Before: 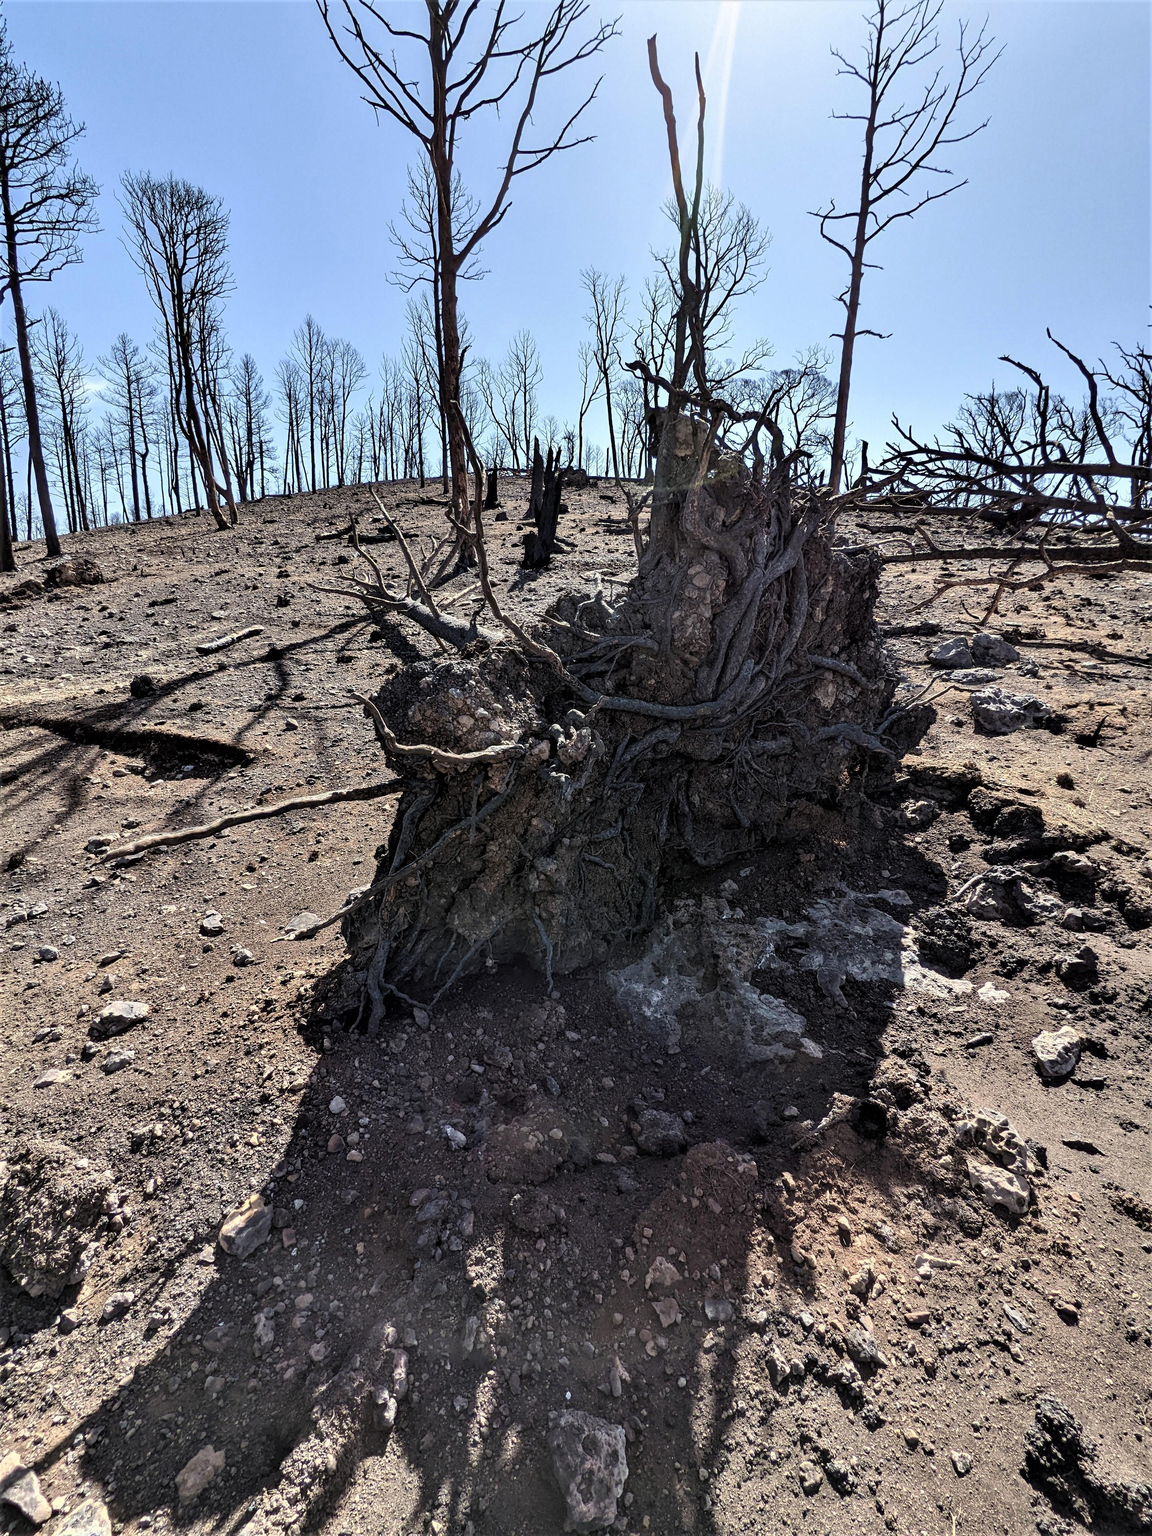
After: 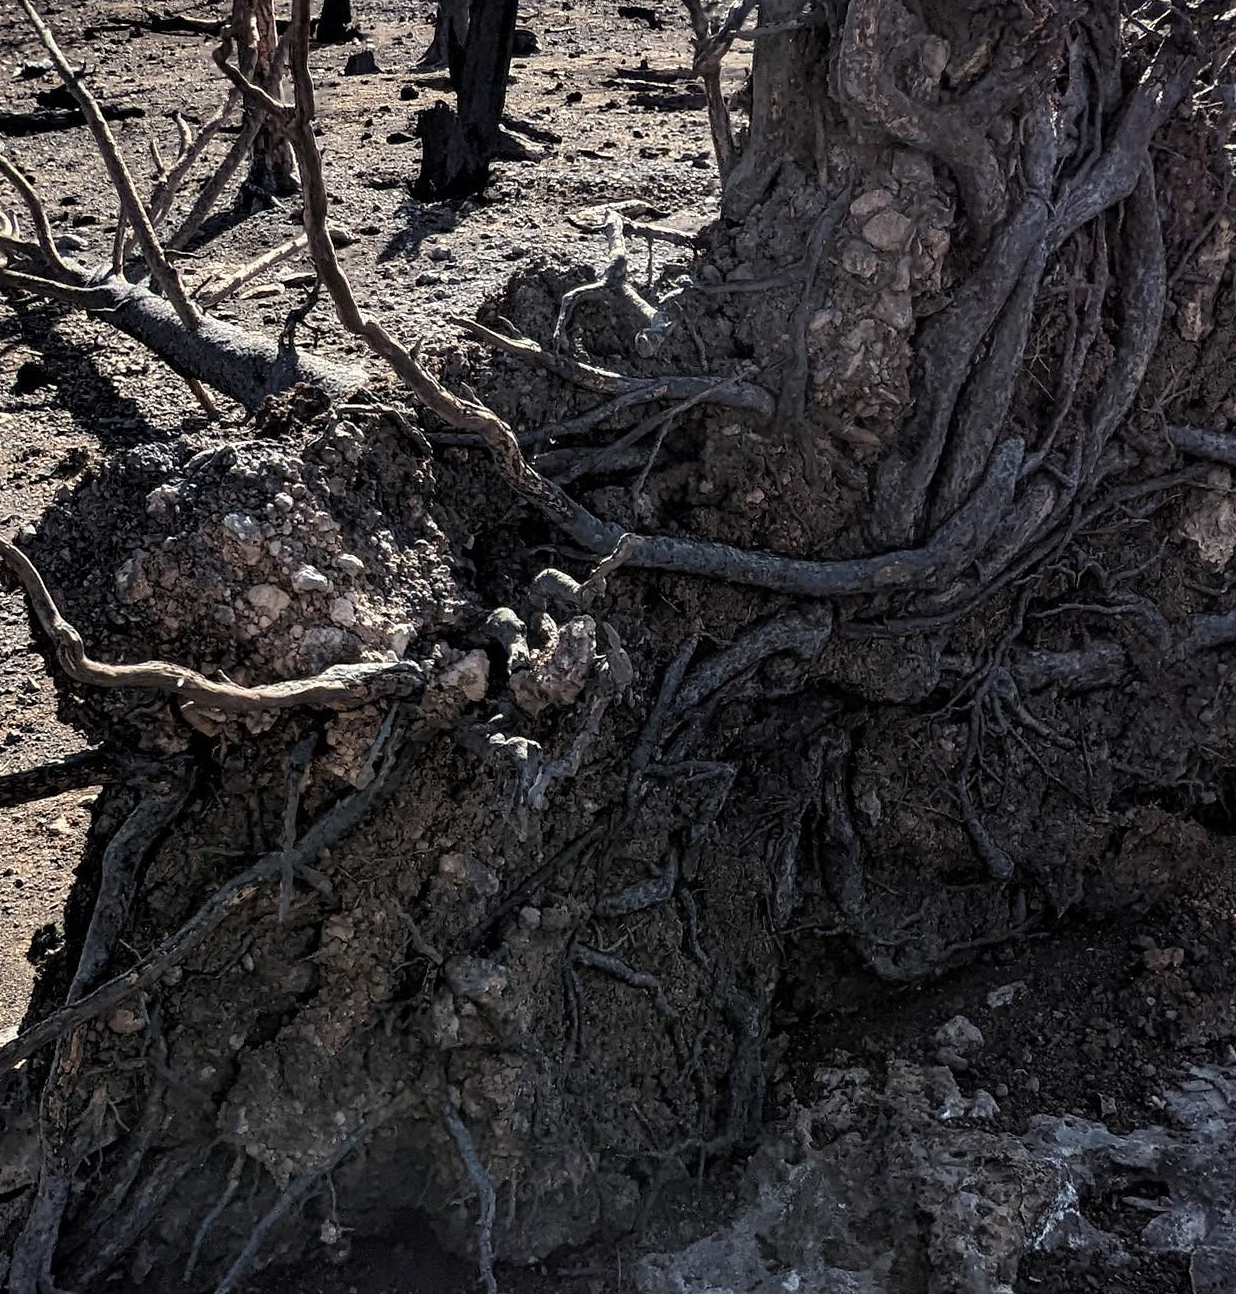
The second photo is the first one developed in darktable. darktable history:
crop: left 31.61%, top 32.079%, right 27.487%, bottom 35.803%
